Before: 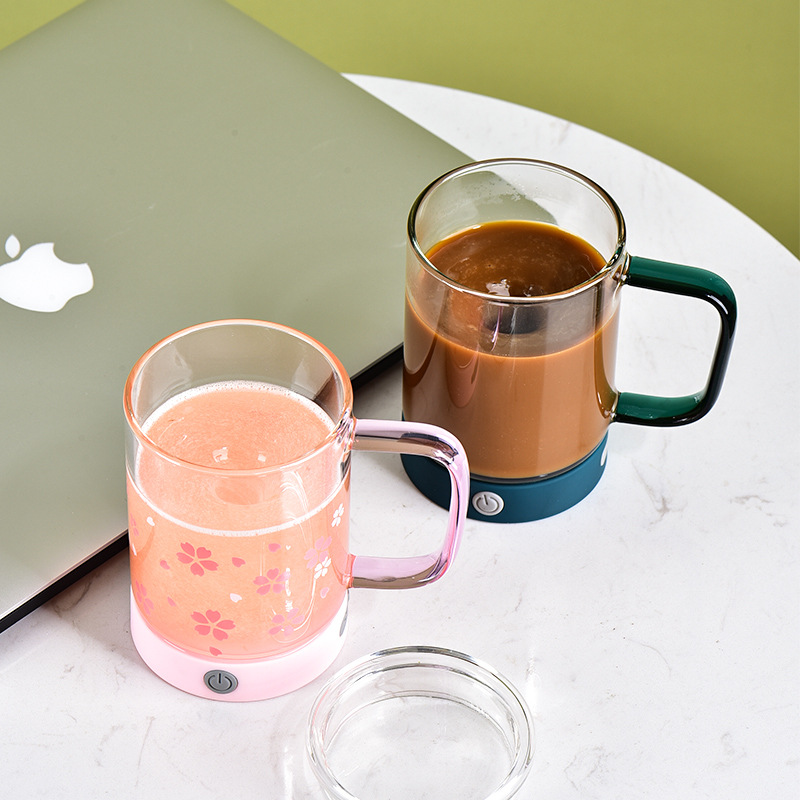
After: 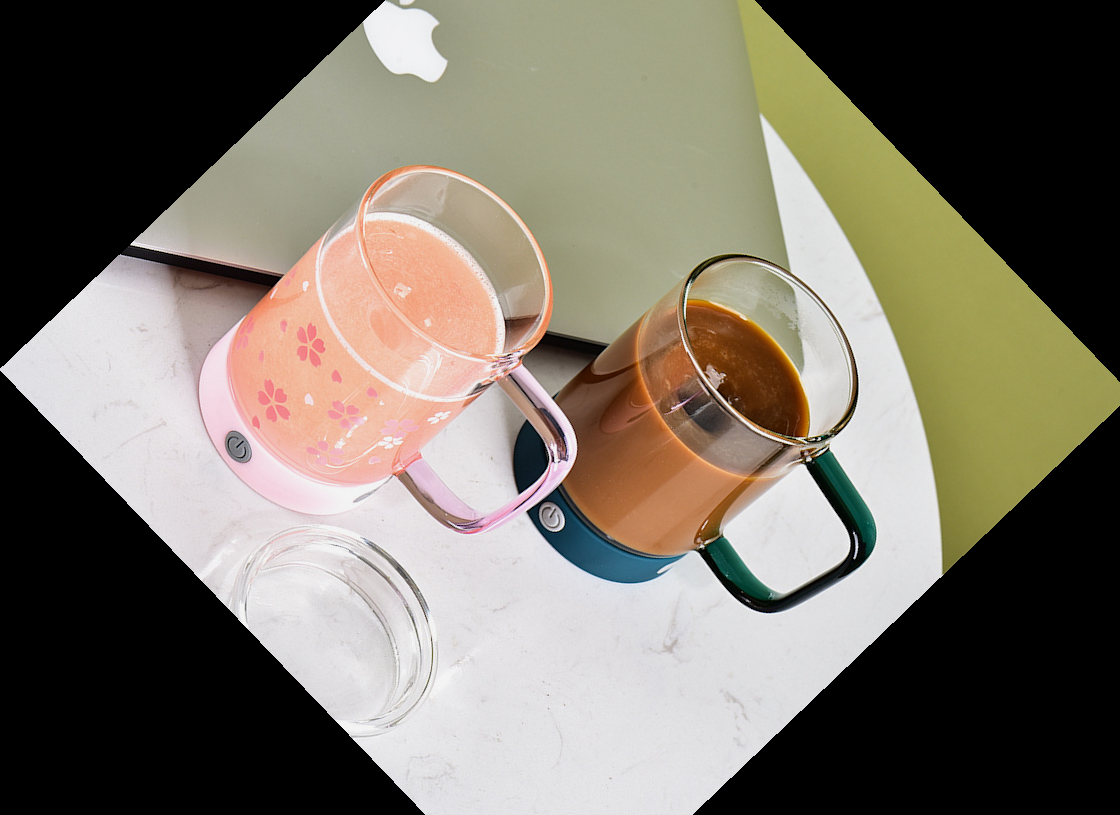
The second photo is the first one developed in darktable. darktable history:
exposure: exposure -0.151 EV, compensate highlight preservation false
crop and rotate: angle -46.26°, top 16.234%, right 0.912%, bottom 11.704%
